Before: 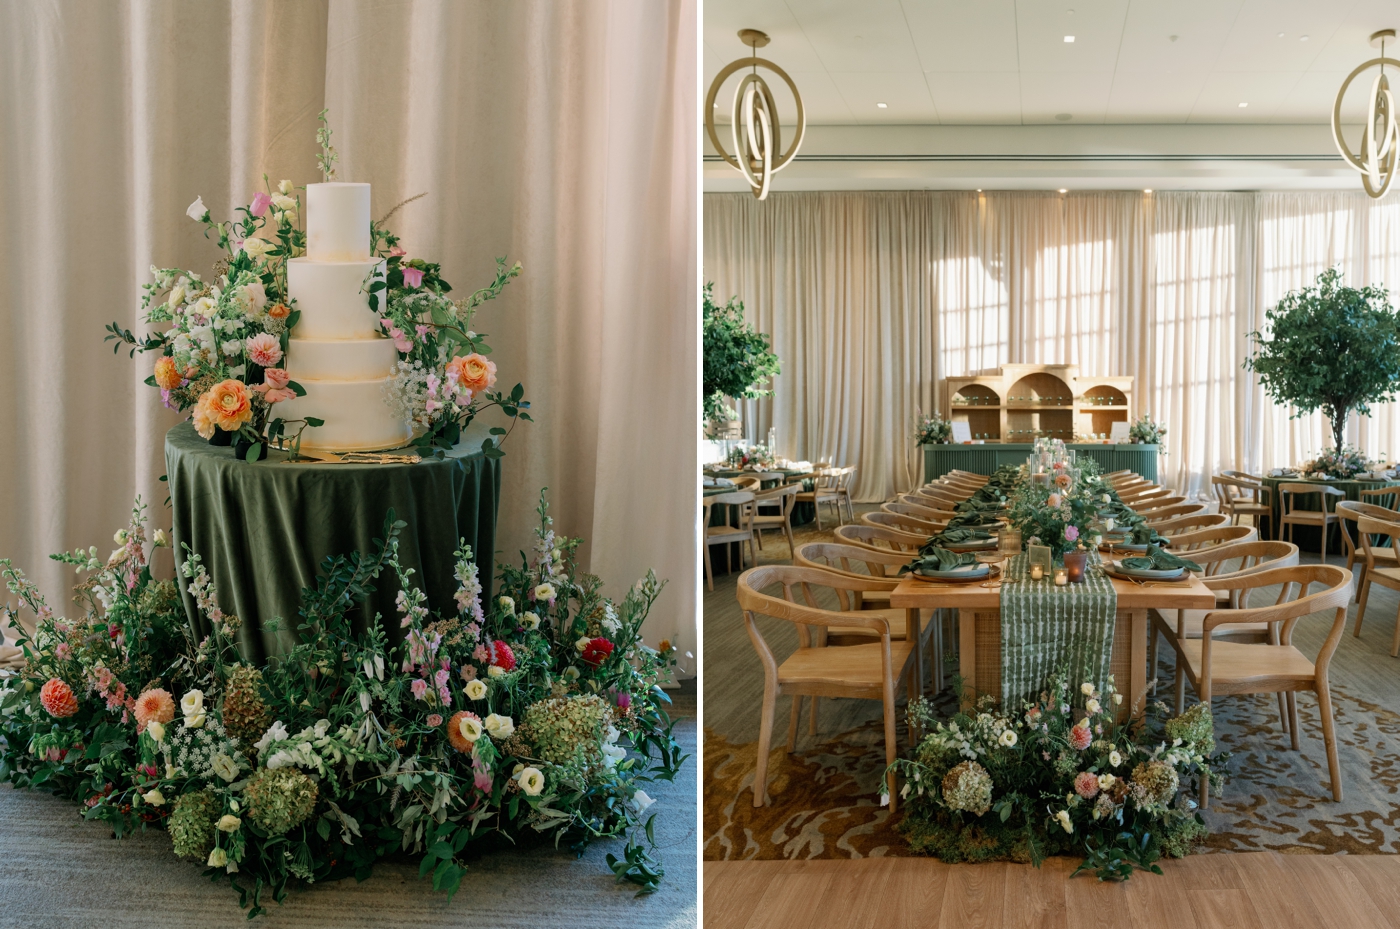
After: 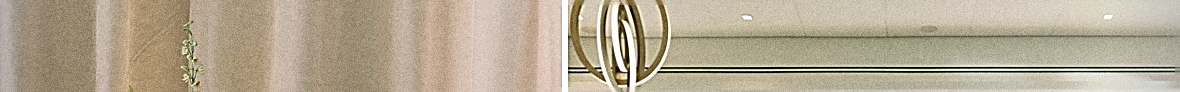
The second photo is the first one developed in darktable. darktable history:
sharpen: amount 2
crop and rotate: left 9.644%, top 9.491%, right 6.021%, bottom 80.509%
grain: coarseness 0.09 ISO, strength 40%
vignetting: fall-off start 88.03%, fall-off radius 24.9%
